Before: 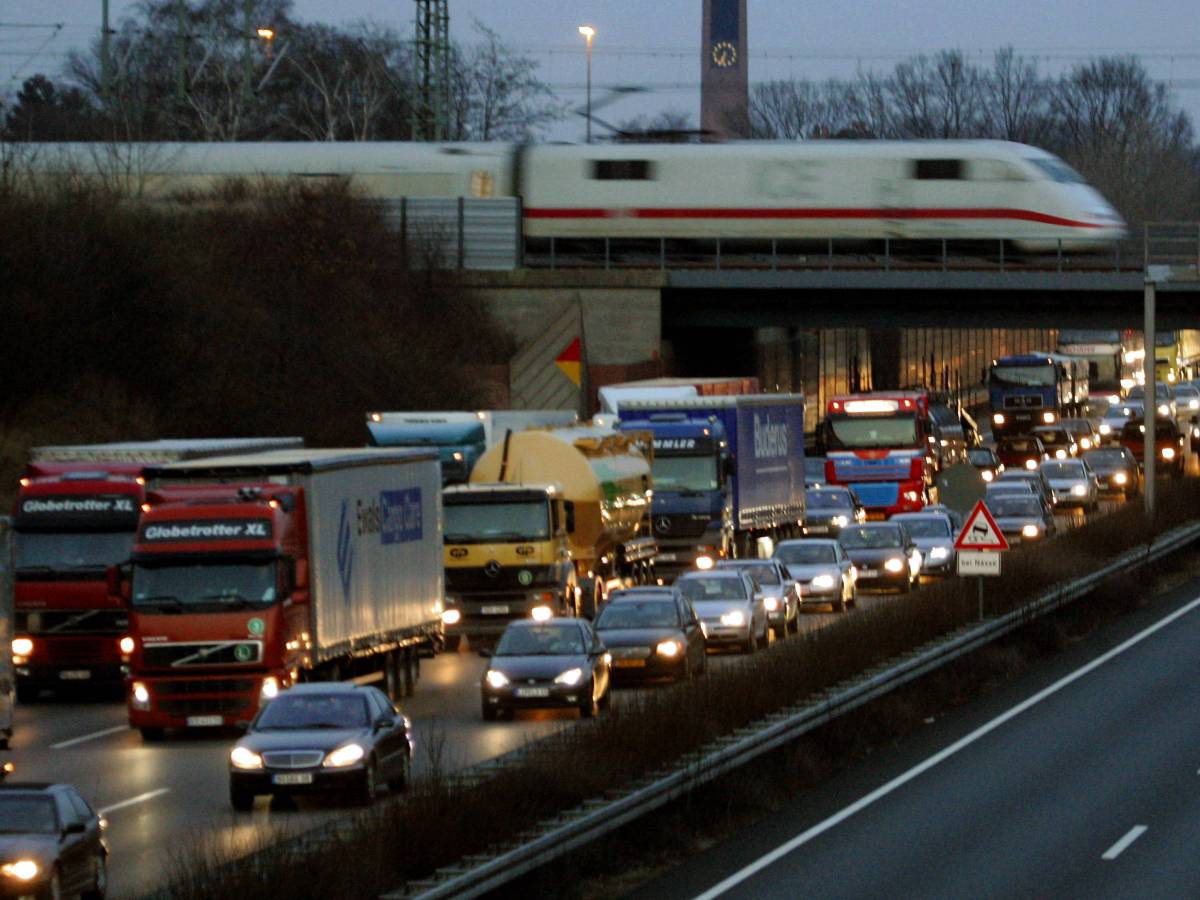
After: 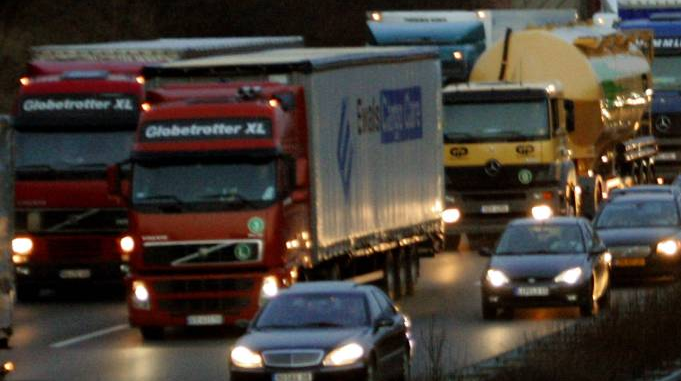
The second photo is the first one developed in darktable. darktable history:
crop: top 44.619%, right 43.242%, bottom 13.045%
